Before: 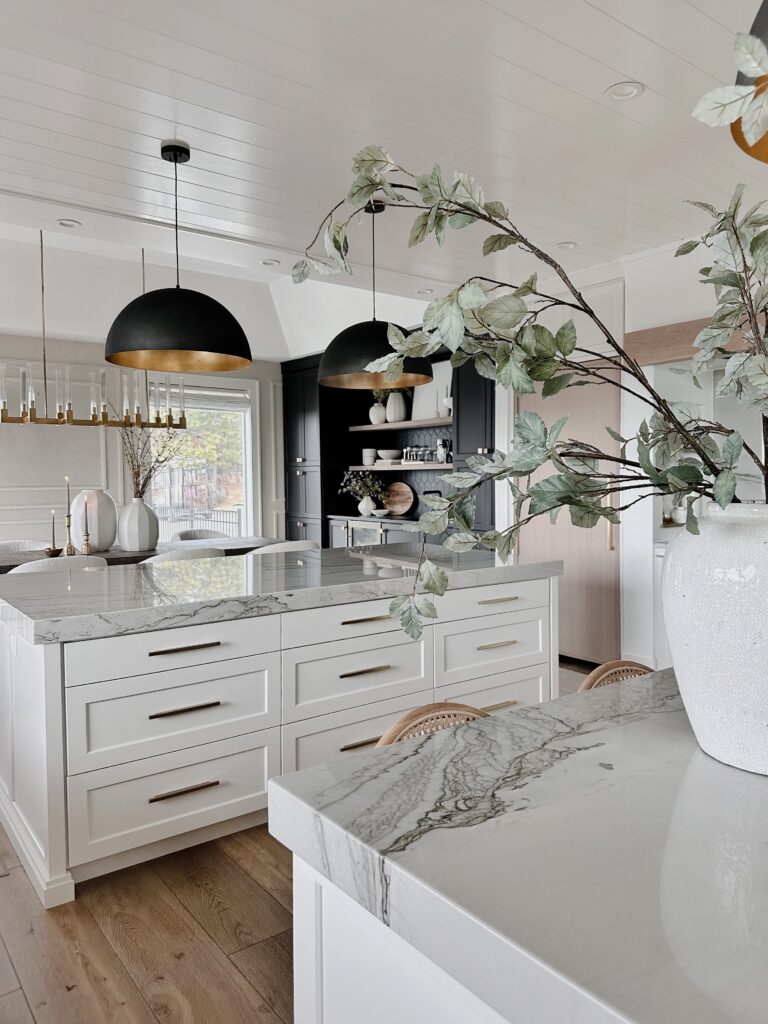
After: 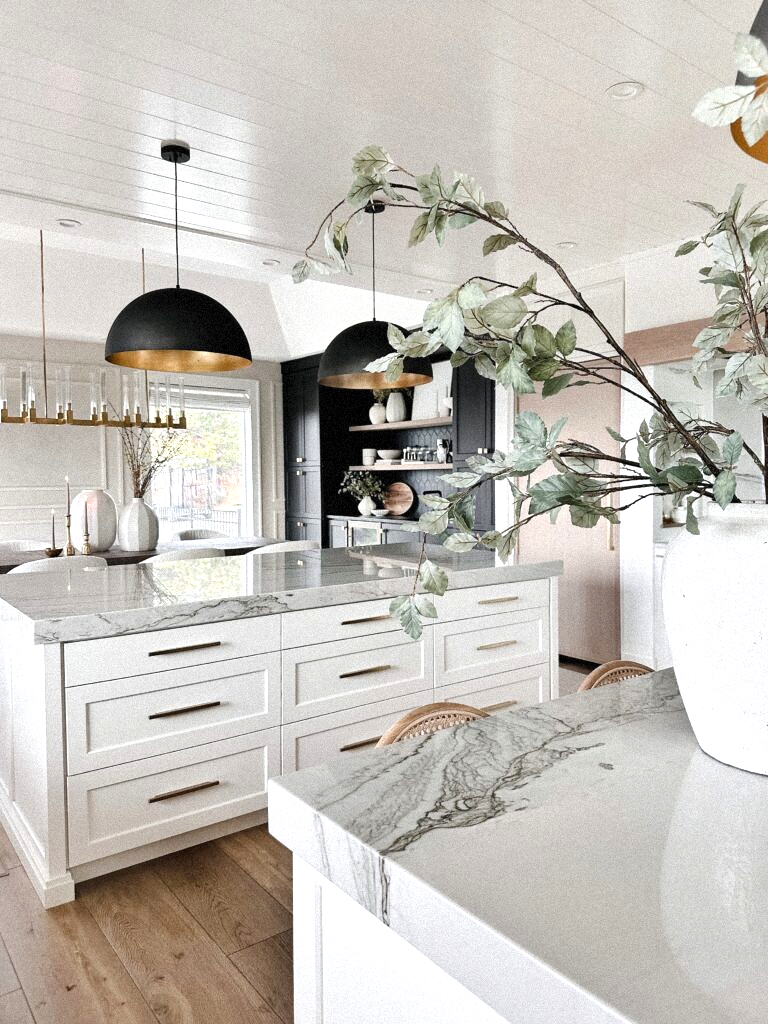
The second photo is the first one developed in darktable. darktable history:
shadows and highlights: shadows 75, highlights -25, soften with gaussian
grain: mid-tones bias 0%
exposure: black level correction 0, exposure 0.7 EV, compensate exposure bias true, compensate highlight preservation false
